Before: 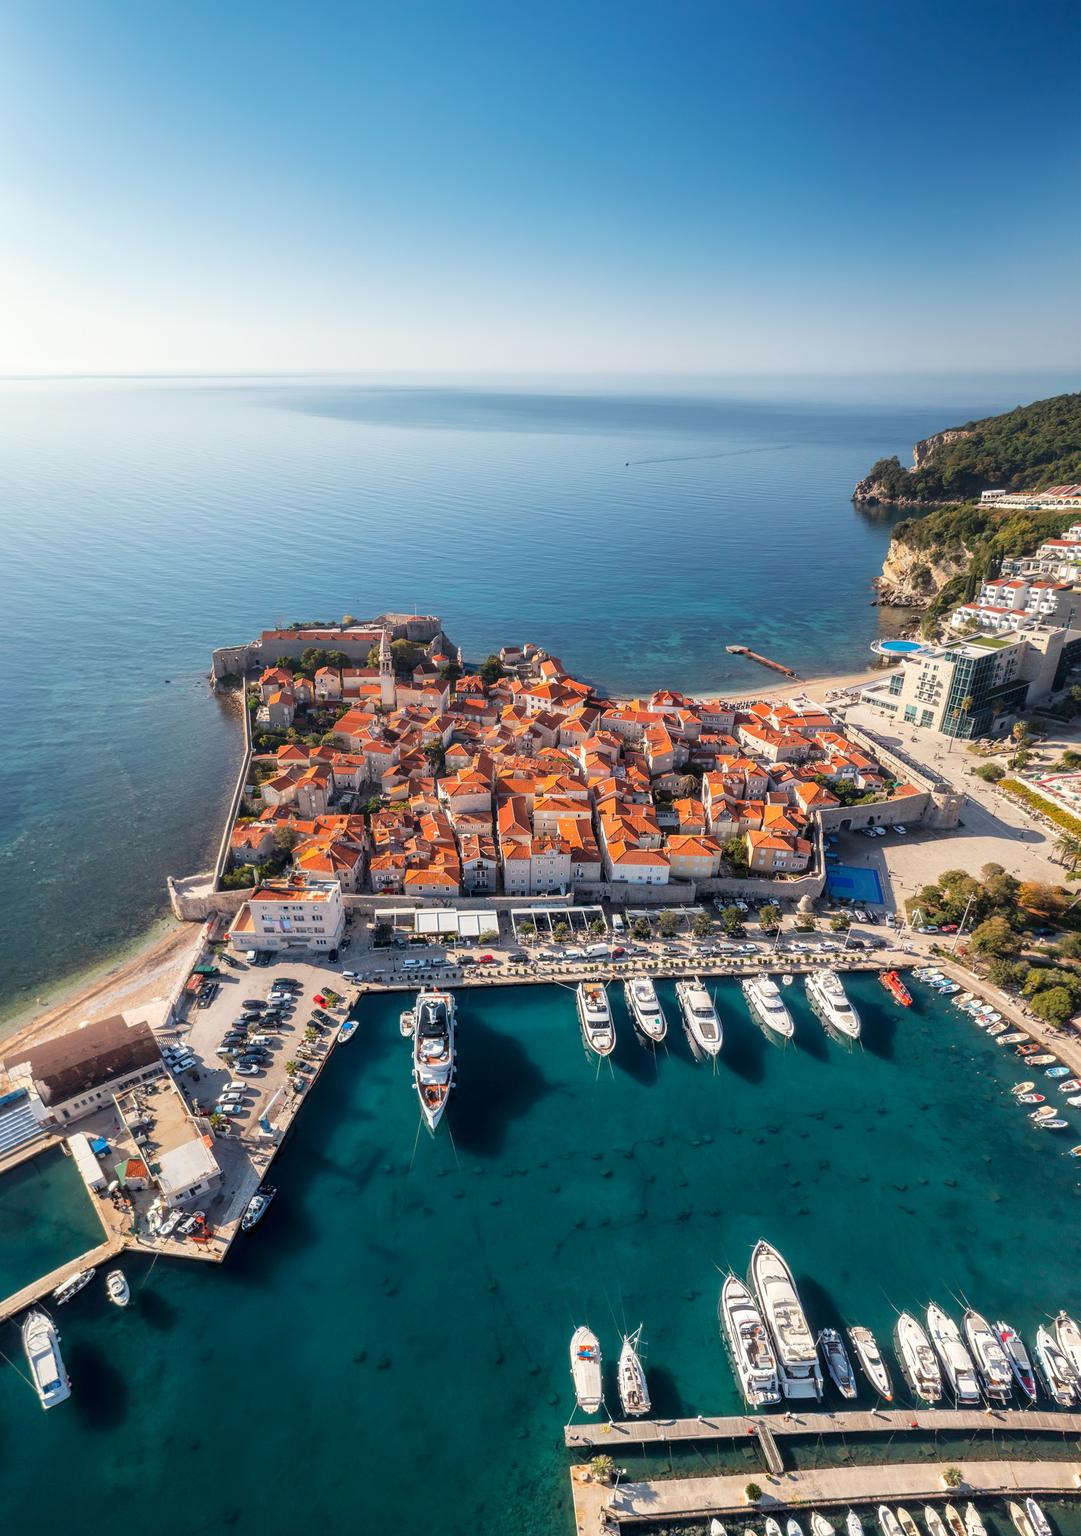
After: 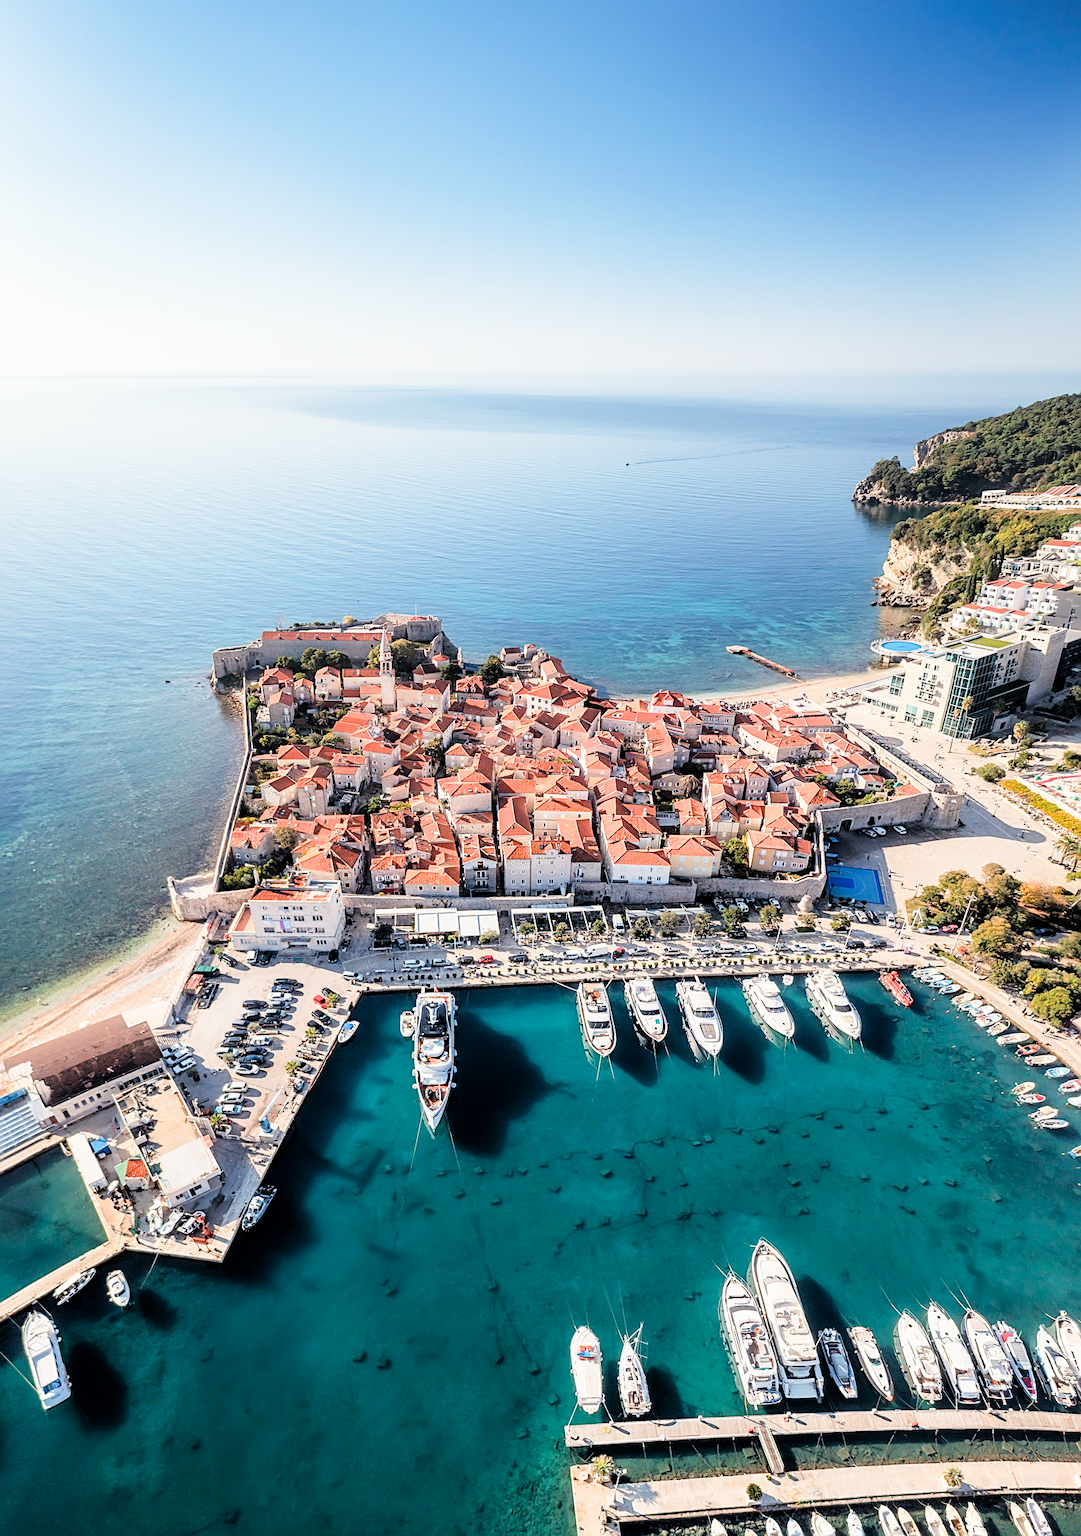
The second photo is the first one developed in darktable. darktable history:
filmic rgb: black relative exposure -5 EV, hardness 2.88, contrast 1.2, highlights saturation mix -30%
exposure: black level correction 0.001, exposure 1.129 EV, compensate exposure bias true, compensate highlight preservation false
sharpen: on, module defaults
